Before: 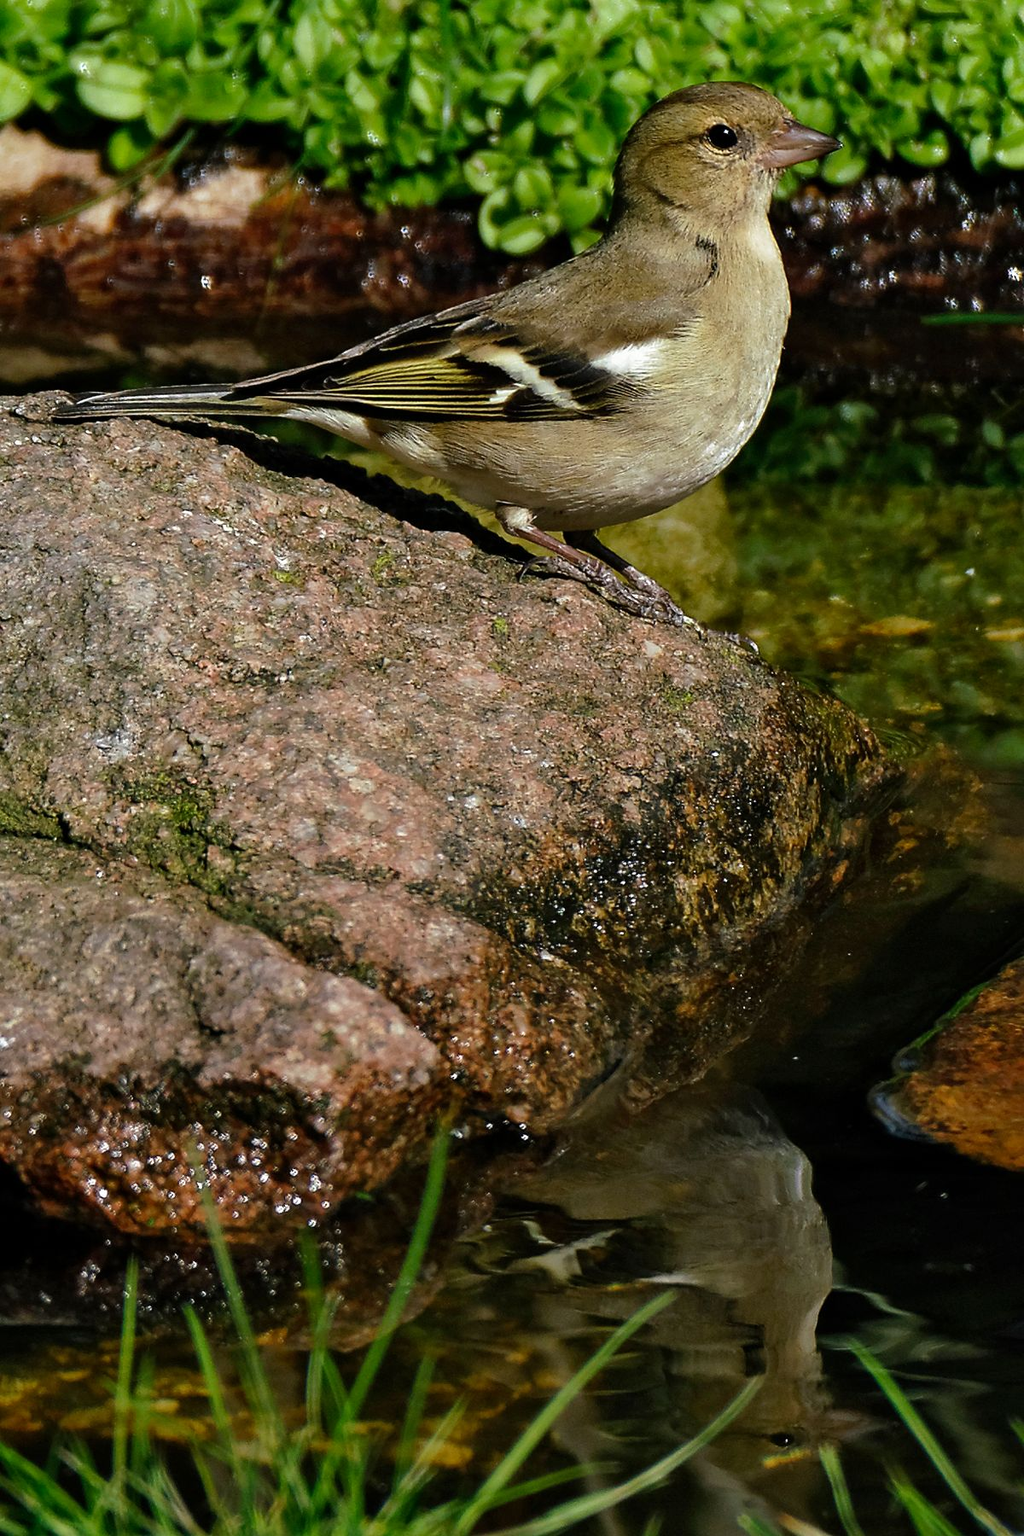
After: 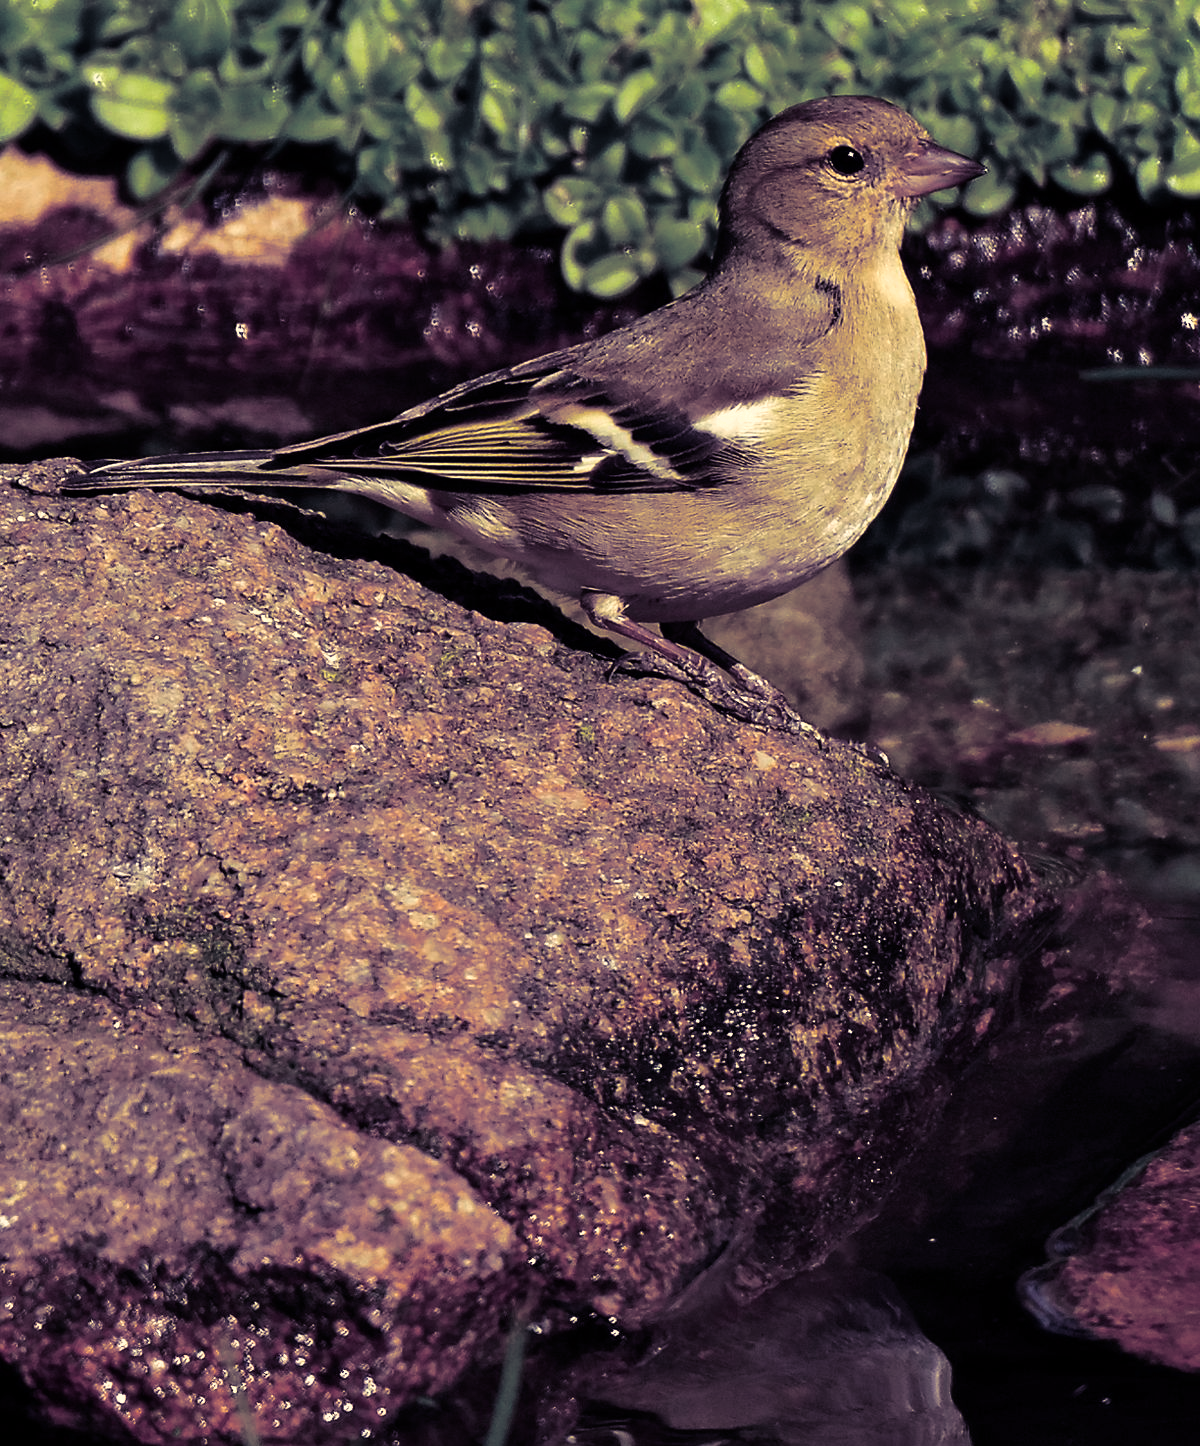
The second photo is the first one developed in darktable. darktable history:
crop: bottom 19.644%
split-toning: shadows › hue 255.6°, shadows › saturation 0.66, highlights › hue 43.2°, highlights › saturation 0.68, balance -50.1
white balance: red 1.123, blue 0.83
shadows and highlights: shadows 0, highlights 40
